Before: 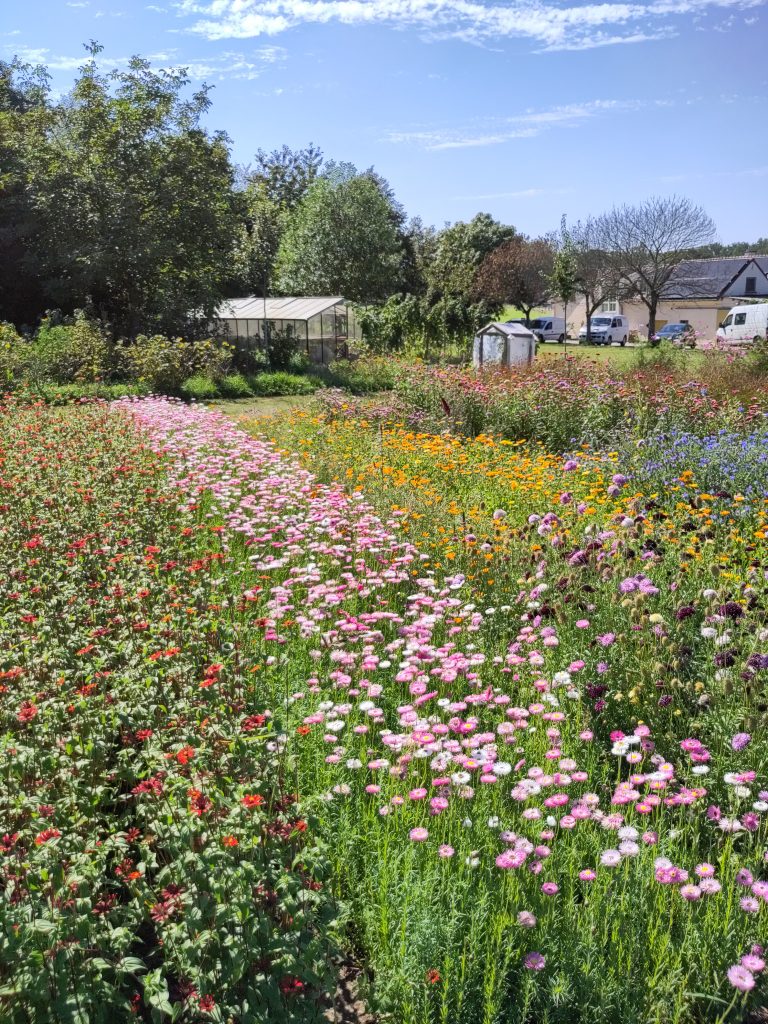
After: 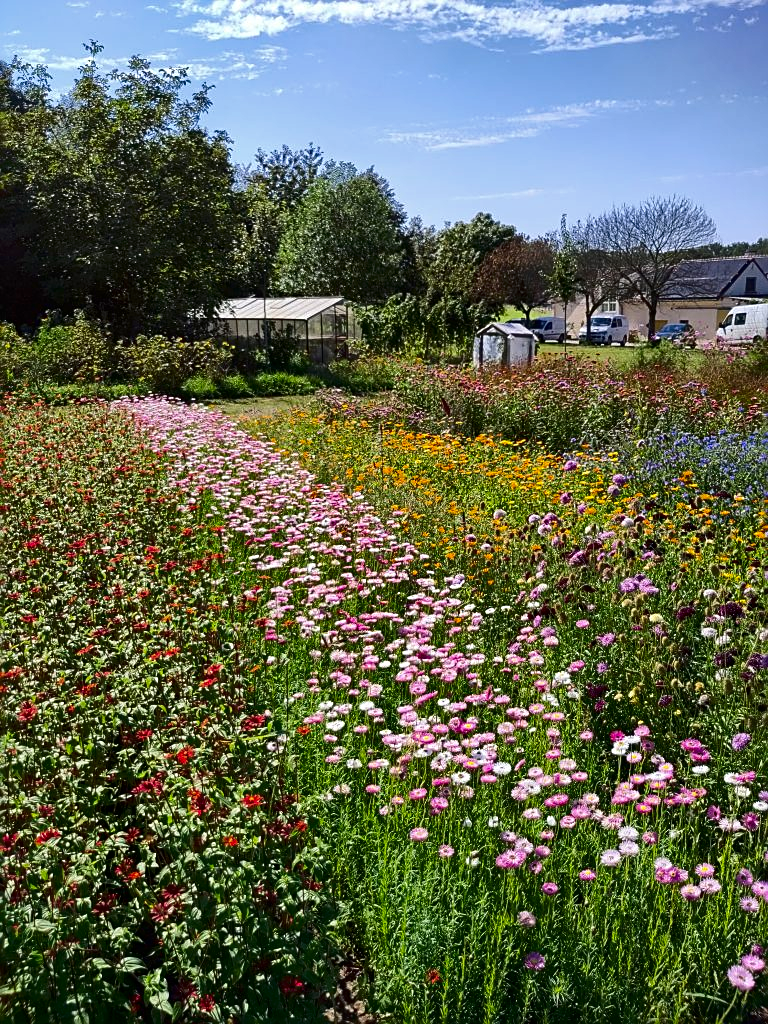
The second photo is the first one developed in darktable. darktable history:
sharpen: on, module defaults
contrast brightness saturation: contrast 0.1, brightness -0.26, saturation 0.14
